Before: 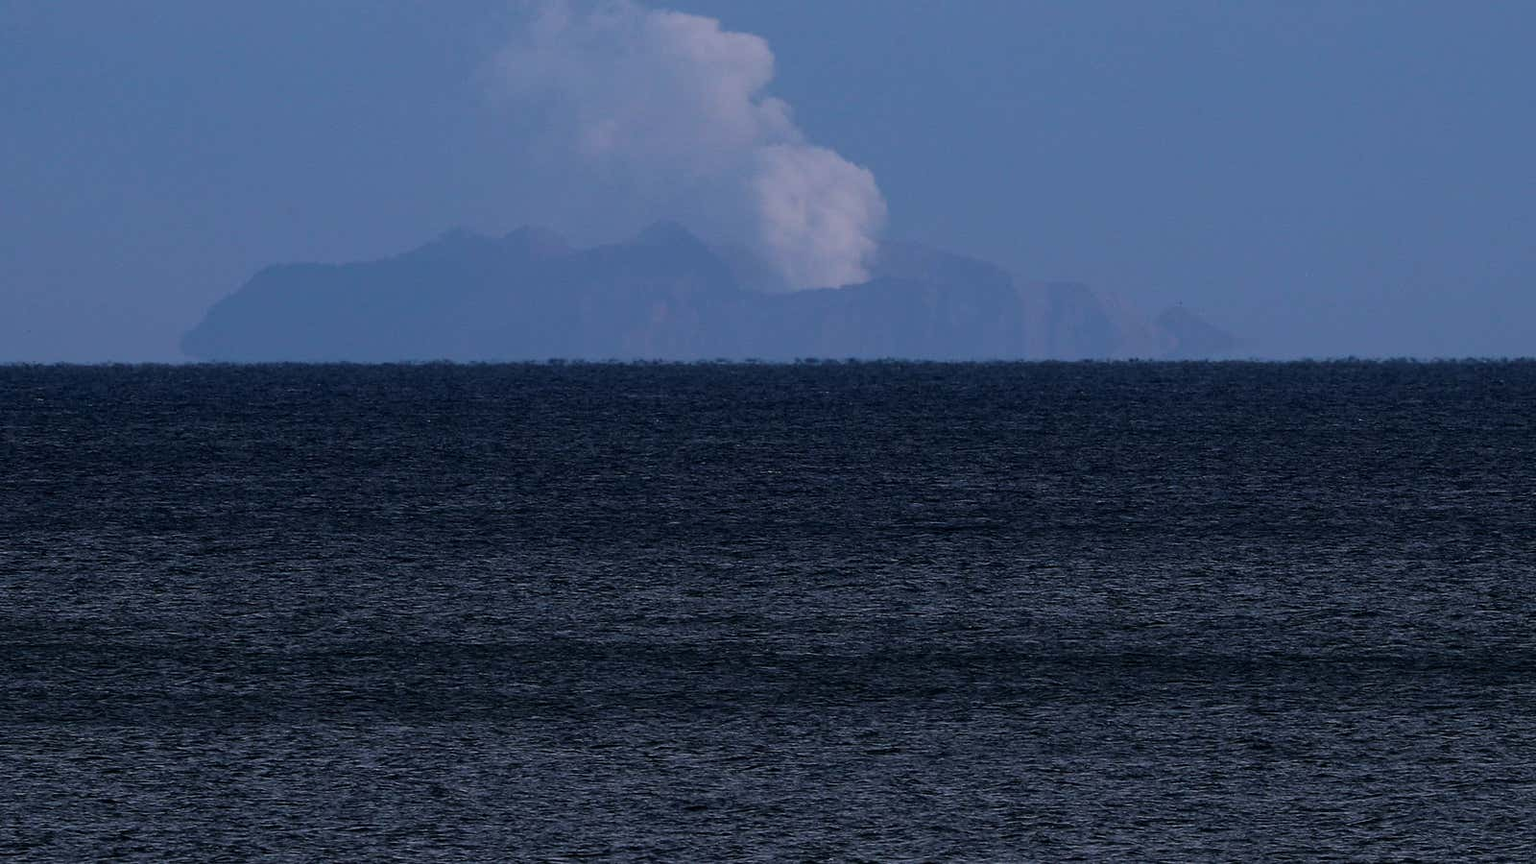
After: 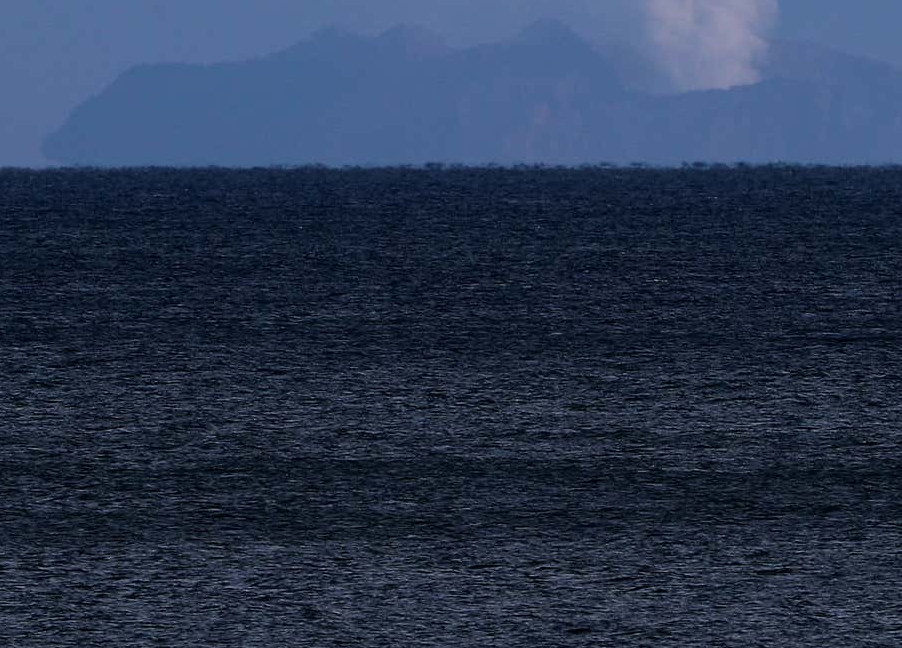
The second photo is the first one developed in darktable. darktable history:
crop: left 9.185%, top 23.511%, right 34.408%, bottom 4.467%
